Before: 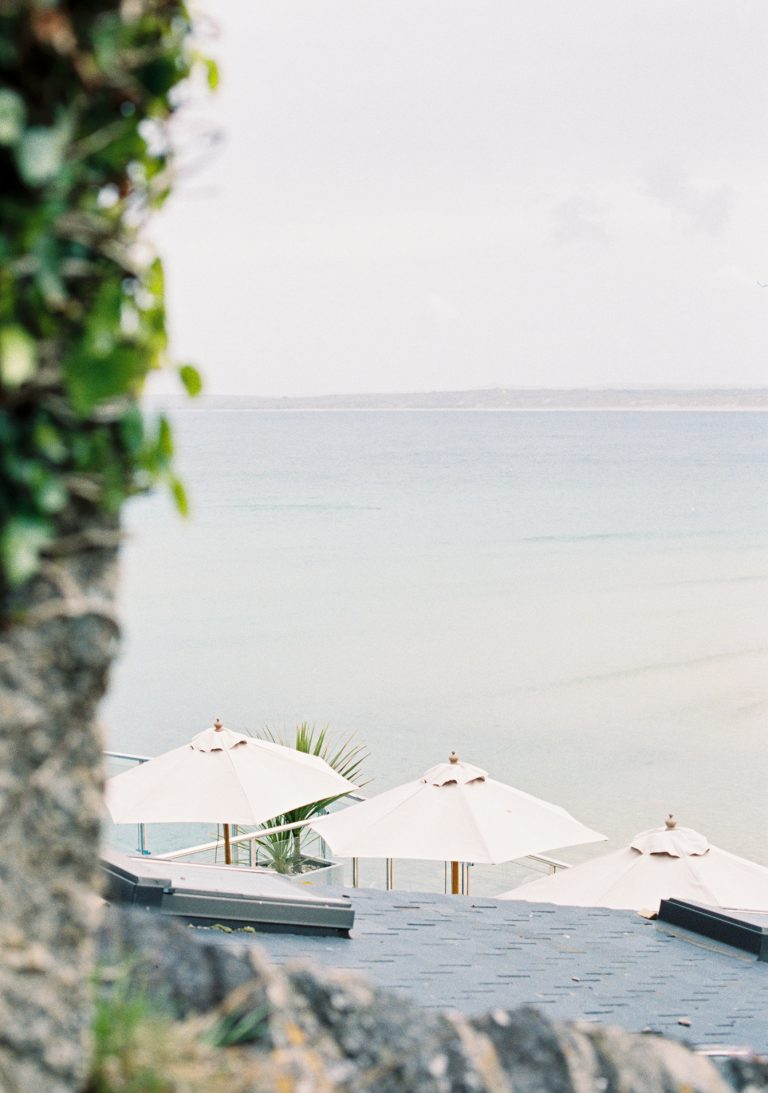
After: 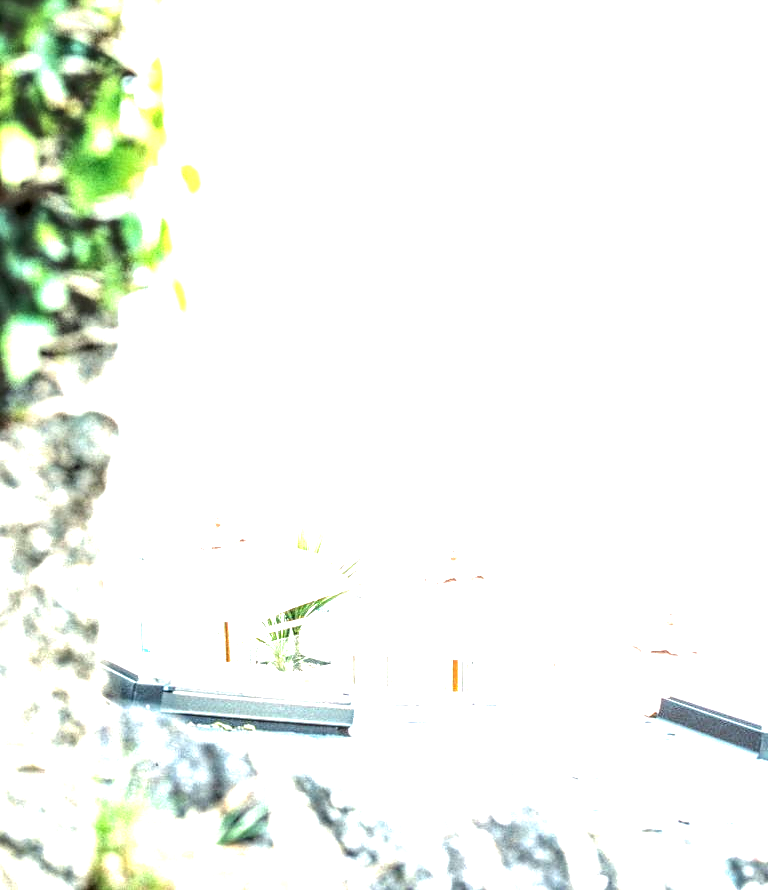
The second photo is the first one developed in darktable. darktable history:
local contrast: highlights 12%, shadows 38%, detail 183%, midtone range 0.471
exposure: black level correction 0, exposure 1.741 EV, compensate exposure bias true, compensate highlight preservation false
crop and rotate: top 18.507%
tone equalizer: -8 EV 0.001 EV, -7 EV -0.002 EV, -6 EV 0.002 EV, -5 EV -0.03 EV, -4 EV -0.116 EV, -3 EV -0.169 EV, -2 EV 0.24 EV, -1 EV 0.702 EV, +0 EV 0.493 EV
